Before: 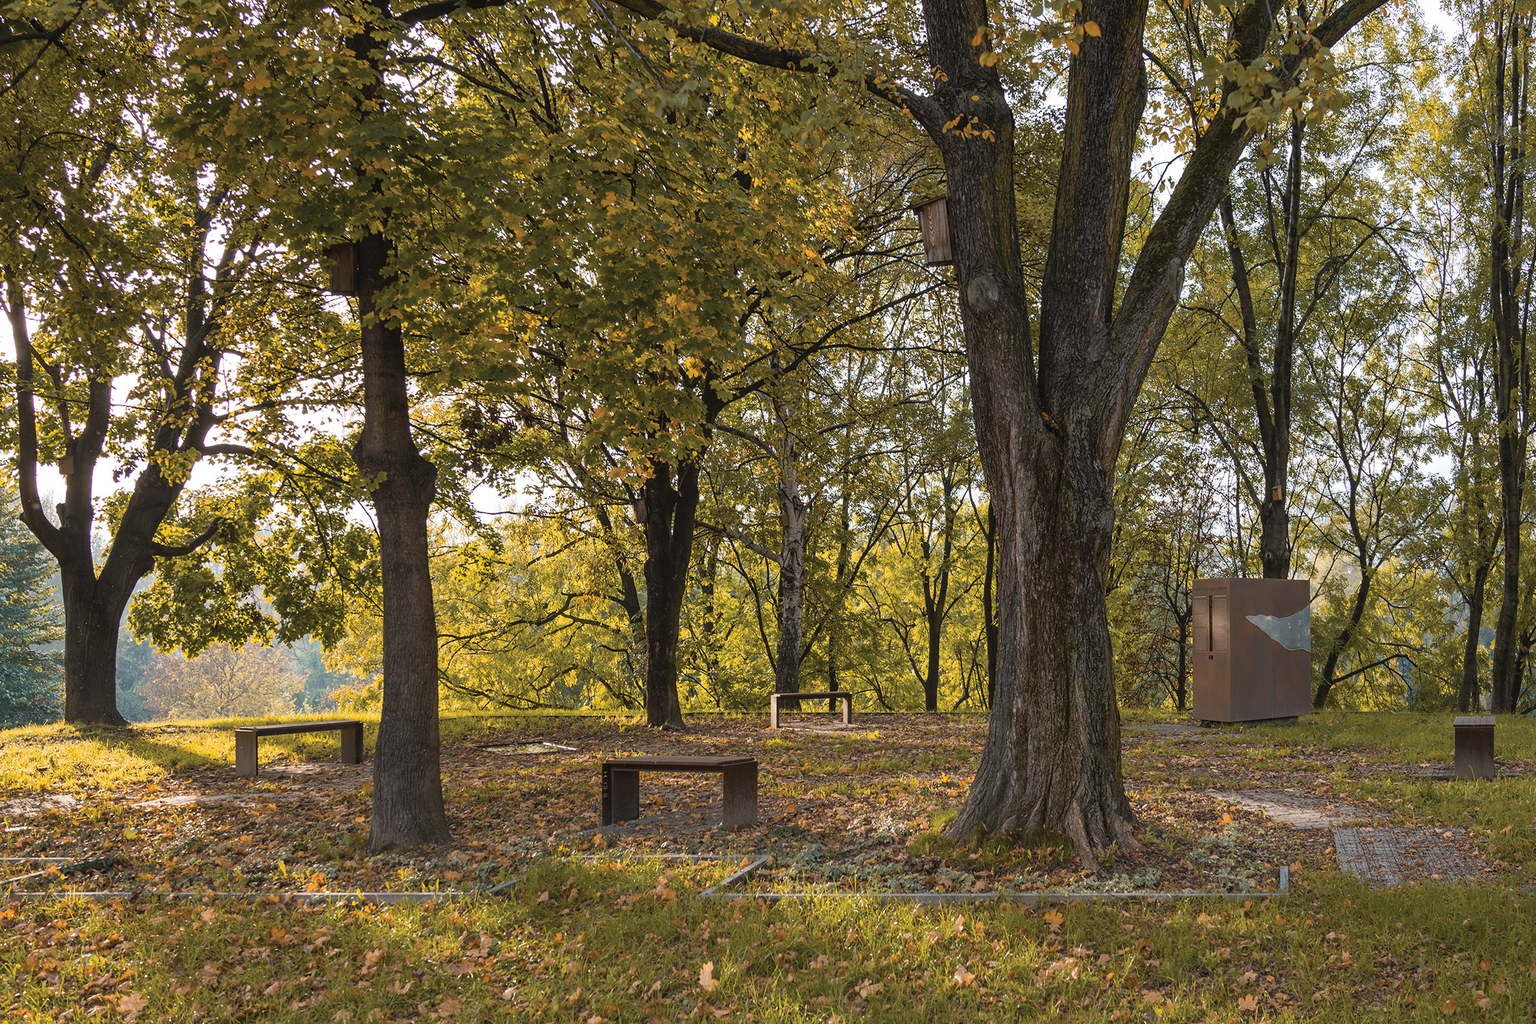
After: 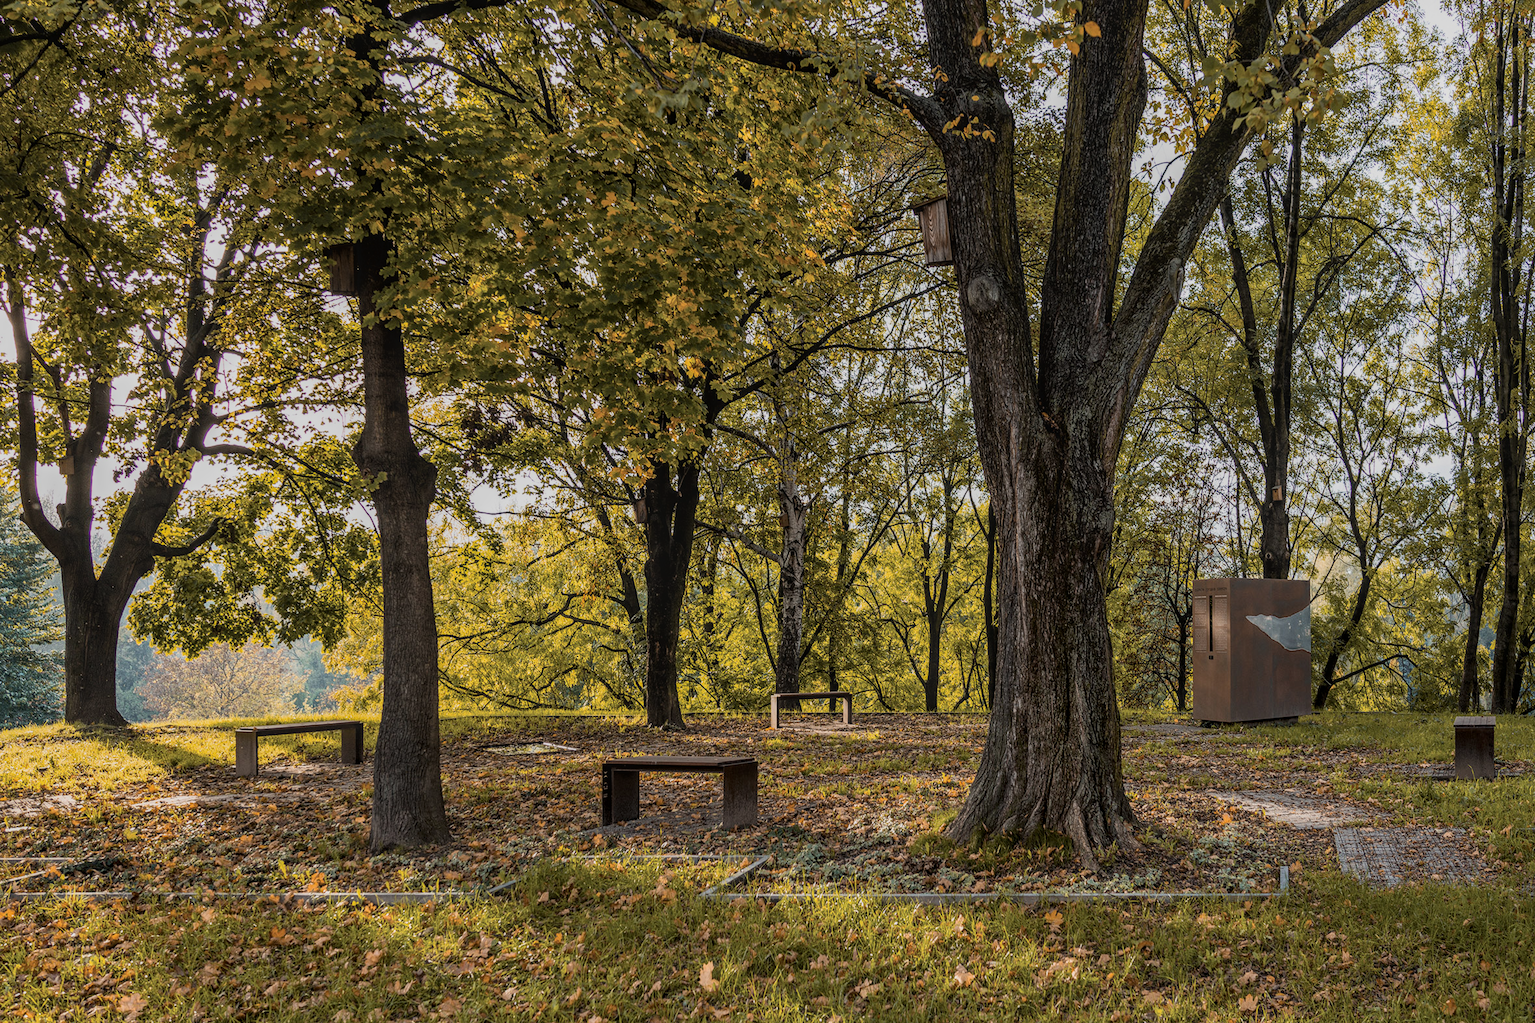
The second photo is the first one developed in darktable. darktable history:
shadows and highlights: shadows 12.87, white point adjustment 1.35, soften with gaussian
tone curve: curves: ch0 [(0, 0) (0.003, 0.038) (0.011, 0.035) (0.025, 0.03) (0.044, 0.044) (0.069, 0.062) (0.1, 0.087) (0.136, 0.114) (0.177, 0.15) (0.224, 0.193) (0.277, 0.242) (0.335, 0.299) (0.399, 0.361) (0.468, 0.437) (0.543, 0.521) (0.623, 0.614) (0.709, 0.717) (0.801, 0.817) (0.898, 0.913) (1, 1)], color space Lab, independent channels, preserve colors none
filmic rgb: black relative exposure -7.65 EV, white relative exposure 4.56 EV, threshold 2.96 EV, hardness 3.61, contrast 0.993, color science v6 (2022), enable highlight reconstruction true
local contrast: highlights 0%, shadows 3%, detail 133%
exposure: compensate exposure bias true, compensate highlight preservation false
